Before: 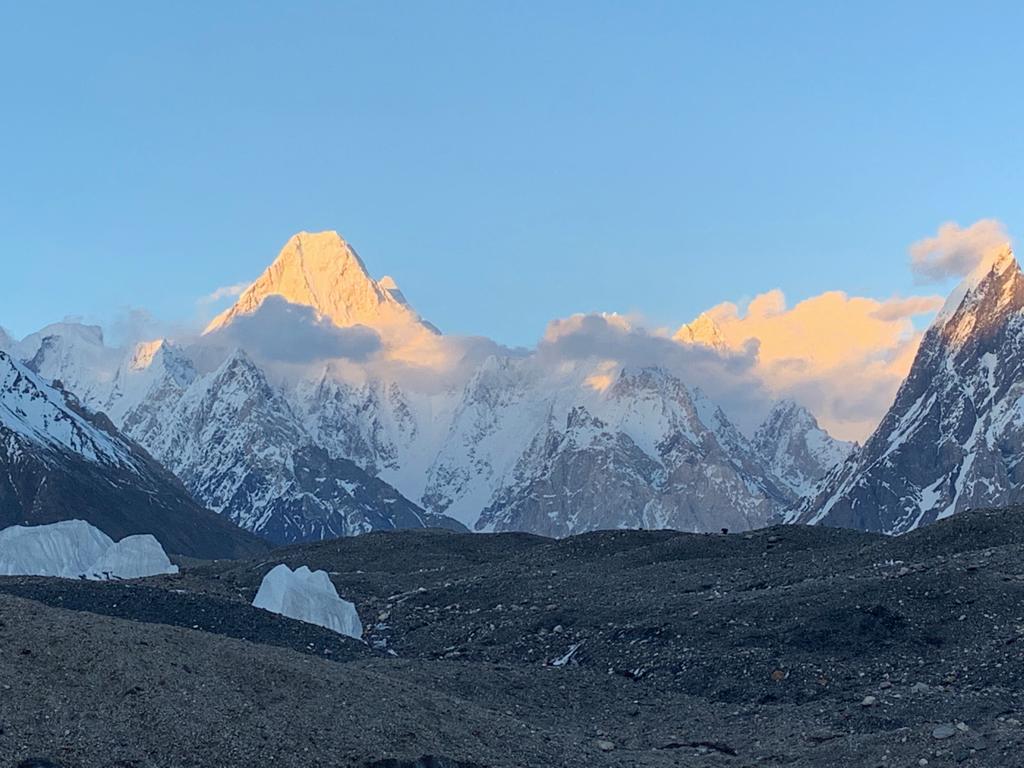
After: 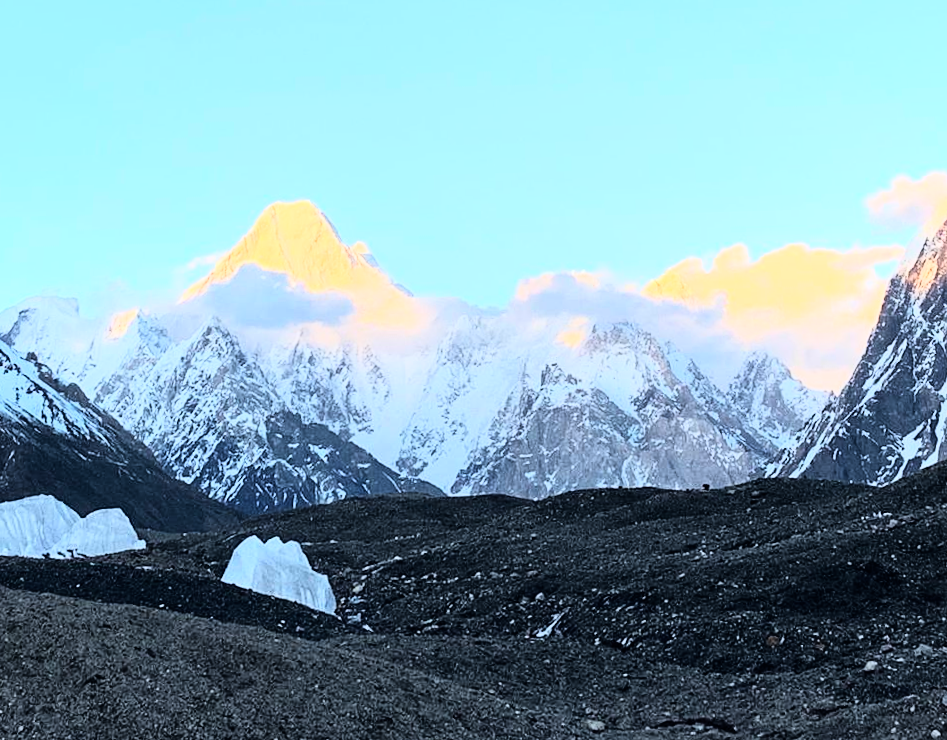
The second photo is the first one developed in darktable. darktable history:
rgb curve: curves: ch0 [(0, 0) (0.21, 0.15) (0.24, 0.21) (0.5, 0.75) (0.75, 0.96) (0.89, 0.99) (1, 1)]; ch1 [(0, 0.02) (0.21, 0.13) (0.25, 0.2) (0.5, 0.67) (0.75, 0.9) (0.89, 0.97) (1, 1)]; ch2 [(0, 0.02) (0.21, 0.13) (0.25, 0.2) (0.5, 0.67) (0.75, 0.9) (0.89, 0.97) (1, 1)], compensate middle gray true
rotate and perspective: rotation -1.68°, lens shift (vertical) -0.146, crop left 0.049, crop right 0.912, crop top 0.032, crop bottom 0.96
exposure: exposure -0.116 EV, compensate exposure bias true, compensate highlight preservation false
